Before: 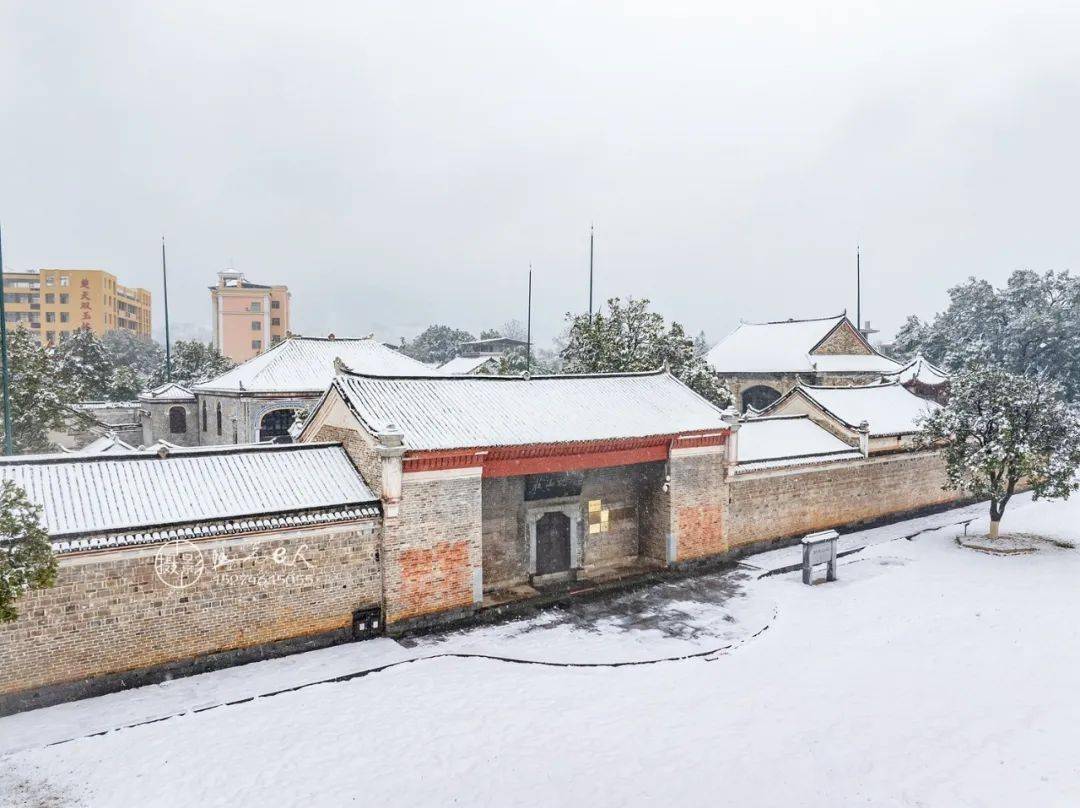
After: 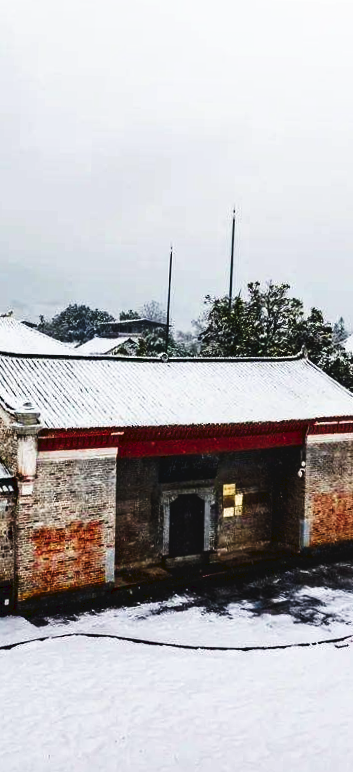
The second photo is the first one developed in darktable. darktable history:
contrast brightness saturation: contrast 0.09, brightness -0.59, saturation 0.17
crop: left 33.36%, right 33.36%
rotate and perspective: rotation 1.57°, crop left 0.018, crop right 0.982, crop top 0.039, crop bottom 0.961
tone curve: curves: ch0 [(0, 0) (0.003, 0.047) (0.011, 0.047) (0.025, 0.049) (0.044, 0.051) (0.069, 0.055) (0.1, 0.066) (0.136, 0.089) (0.177, 0.12) (0.224, 0.155) (0.277, 0.205) (0.335, 0.281) (0.399, 0.37) (0.468, 0.47) (0.543, 0.574) (0.623, 0.687) (0.709, 0.801) (0.801, 0.89) (0.898, 0.963) (1, 1)], preserve colors none
